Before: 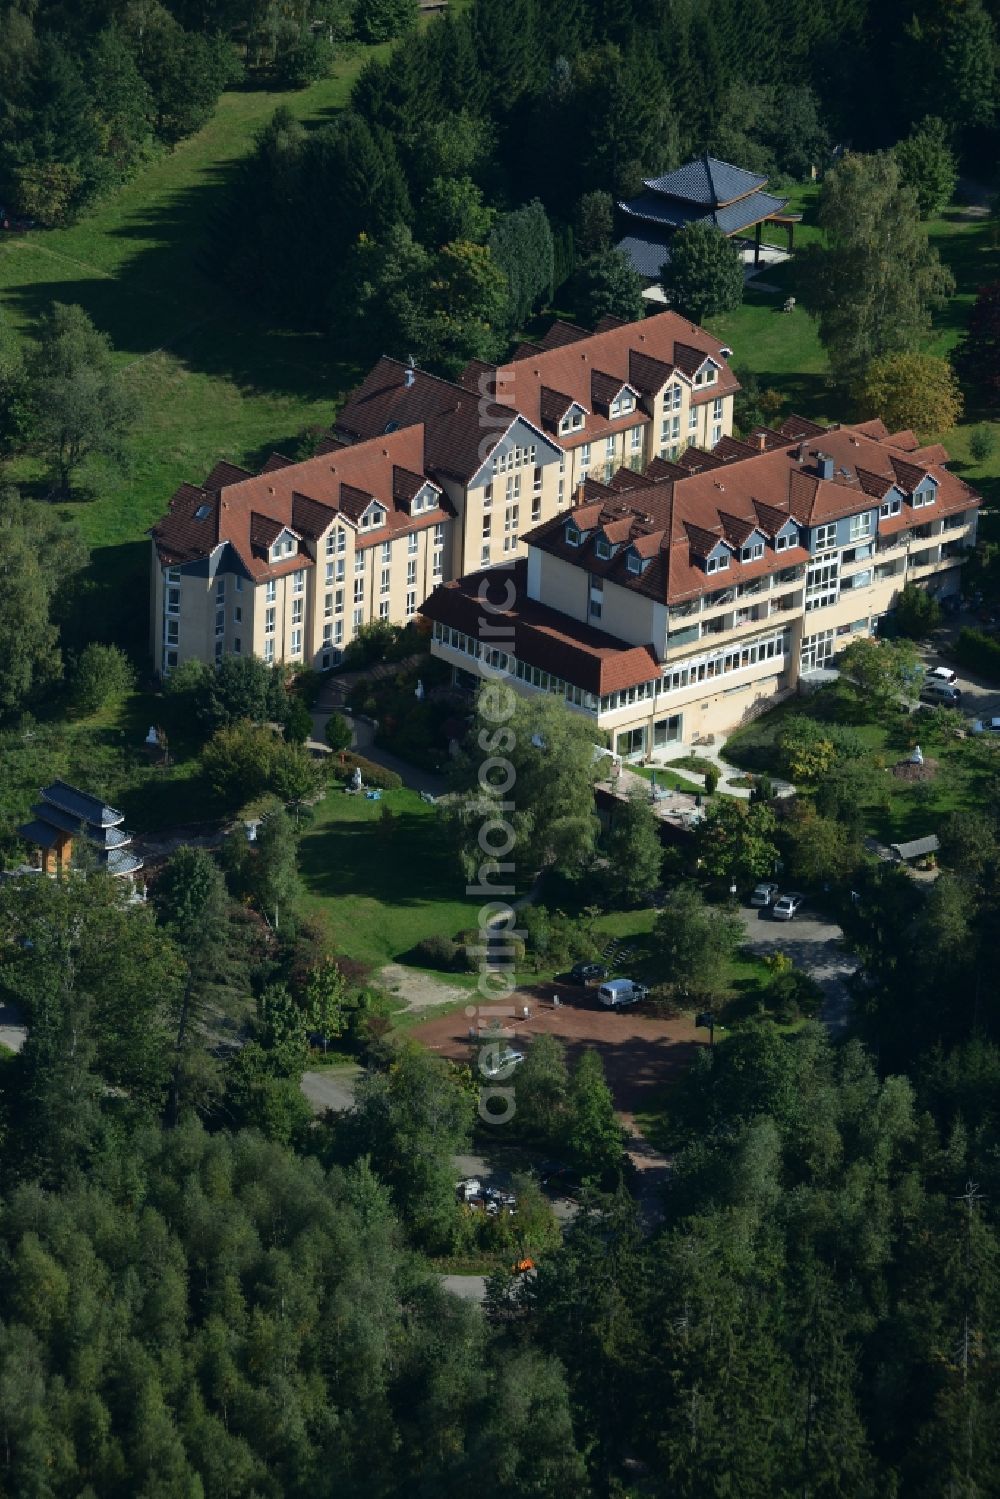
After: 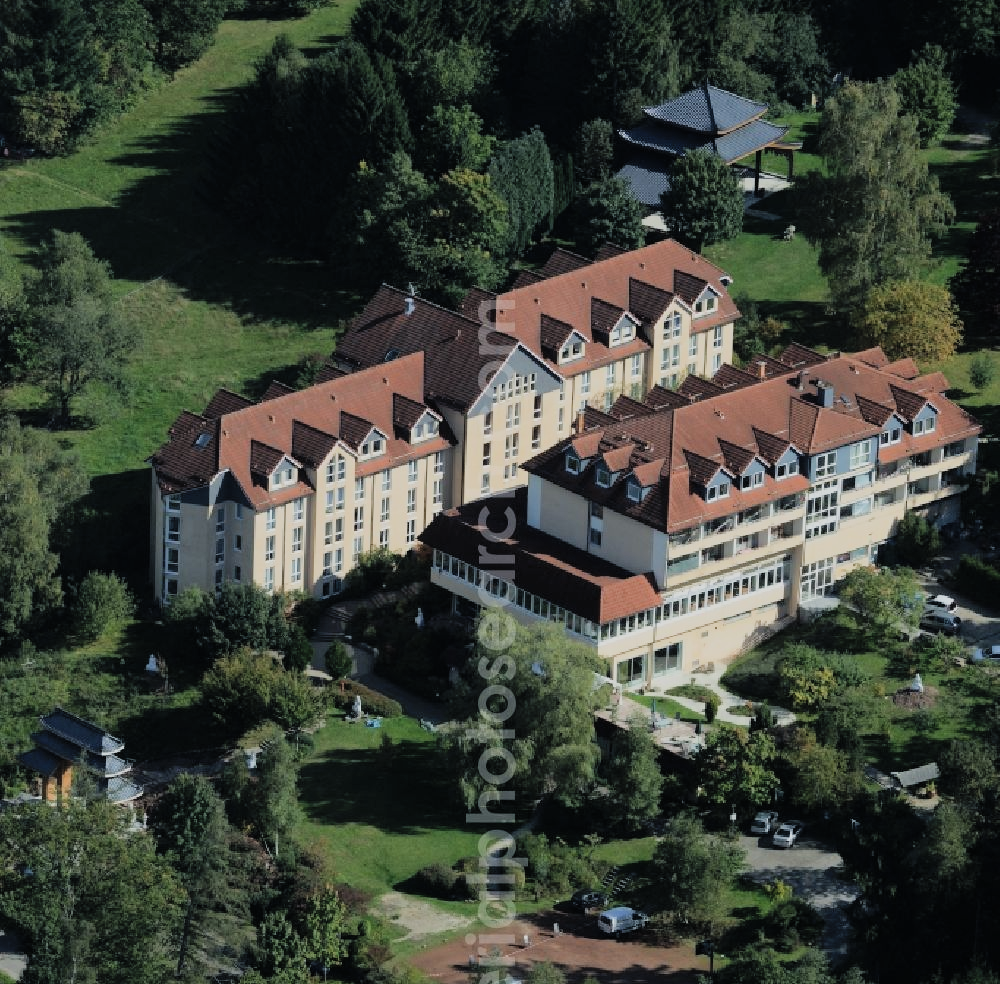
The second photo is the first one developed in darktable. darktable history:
crop and rotate: top 4.841%, bottom 29.47%
contrast brightness saturation: brightness 0.129
filmic rgb: black relative exposure -7.37 EV, white relative exposure 5.07 EV, threshold 3.02 EV, hardness 3.22, enable highlight reconstruction true
